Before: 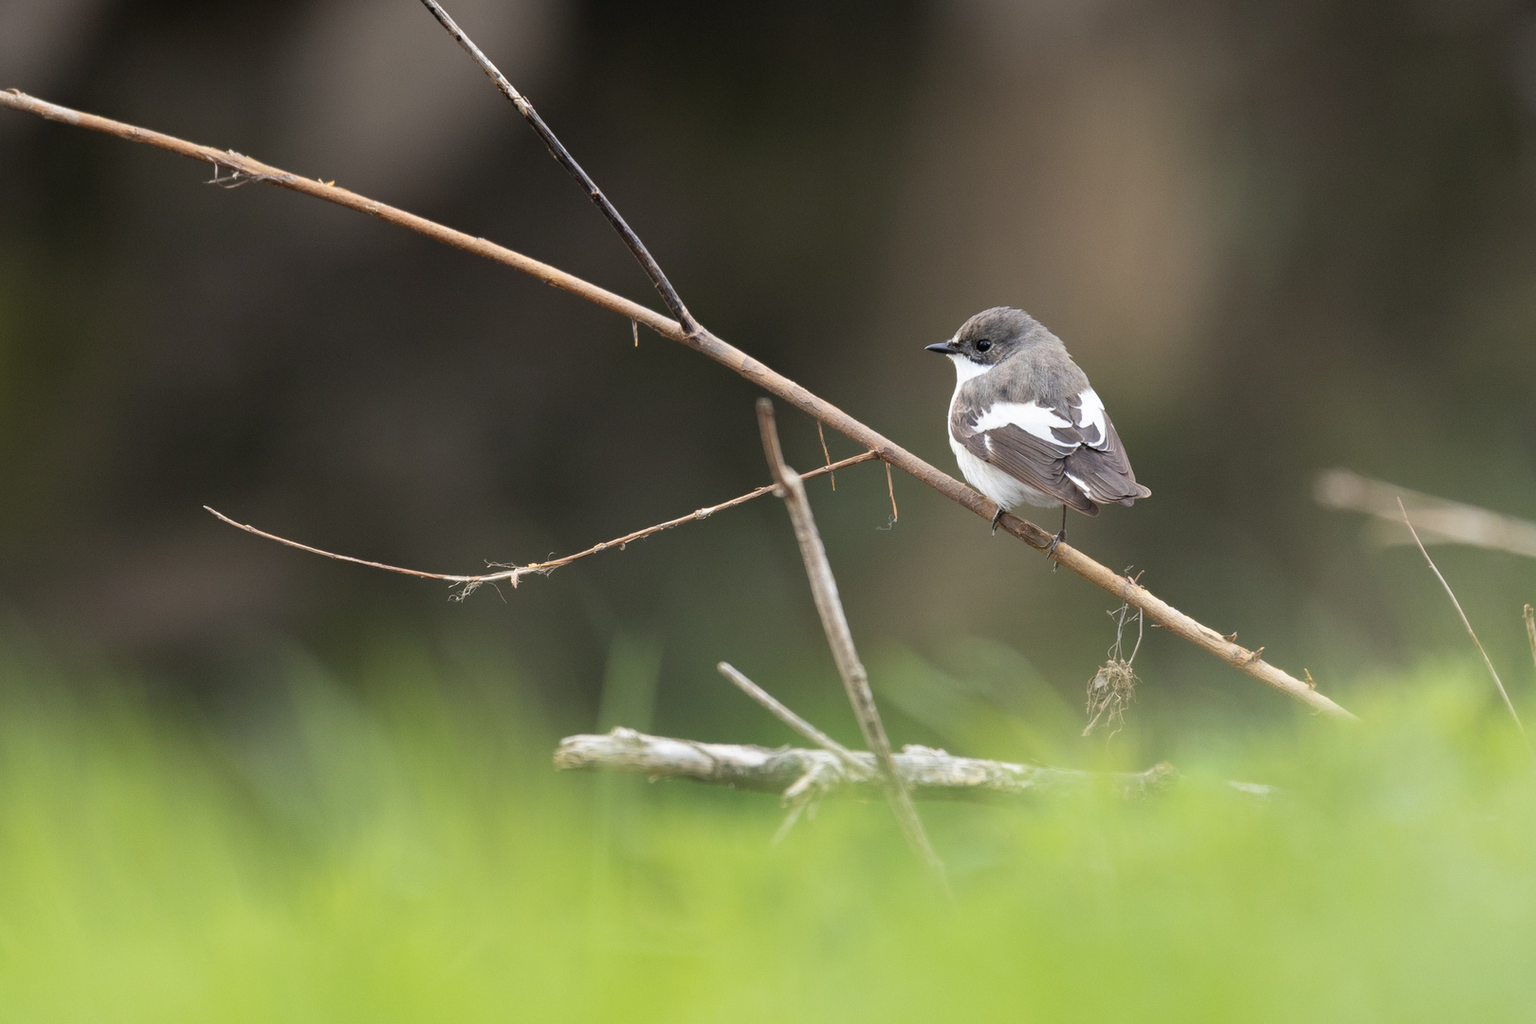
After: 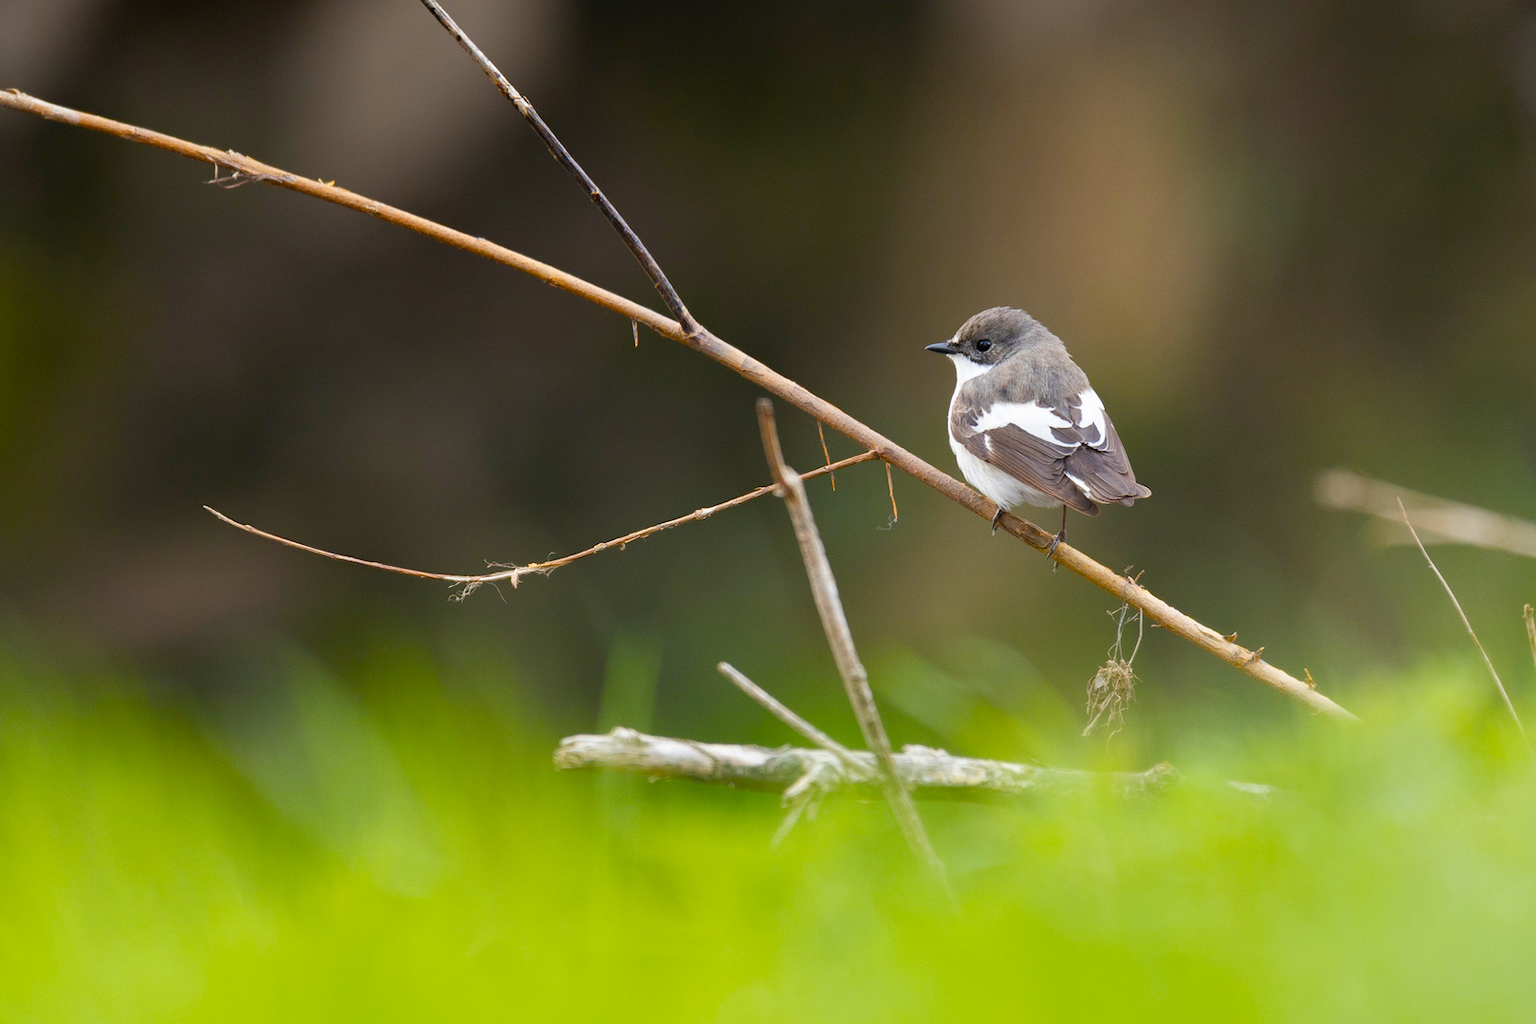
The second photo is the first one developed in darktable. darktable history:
color balance rgb: linear chroma grading › global chroma 8.791%, perceptual saturation grading › global saturation 40.189%, perceptual saturation grading › highlights -25.401%, perceptual saturation grading › mid-tones 35.16%, perceptual saturation grading › shadows 34.96%
